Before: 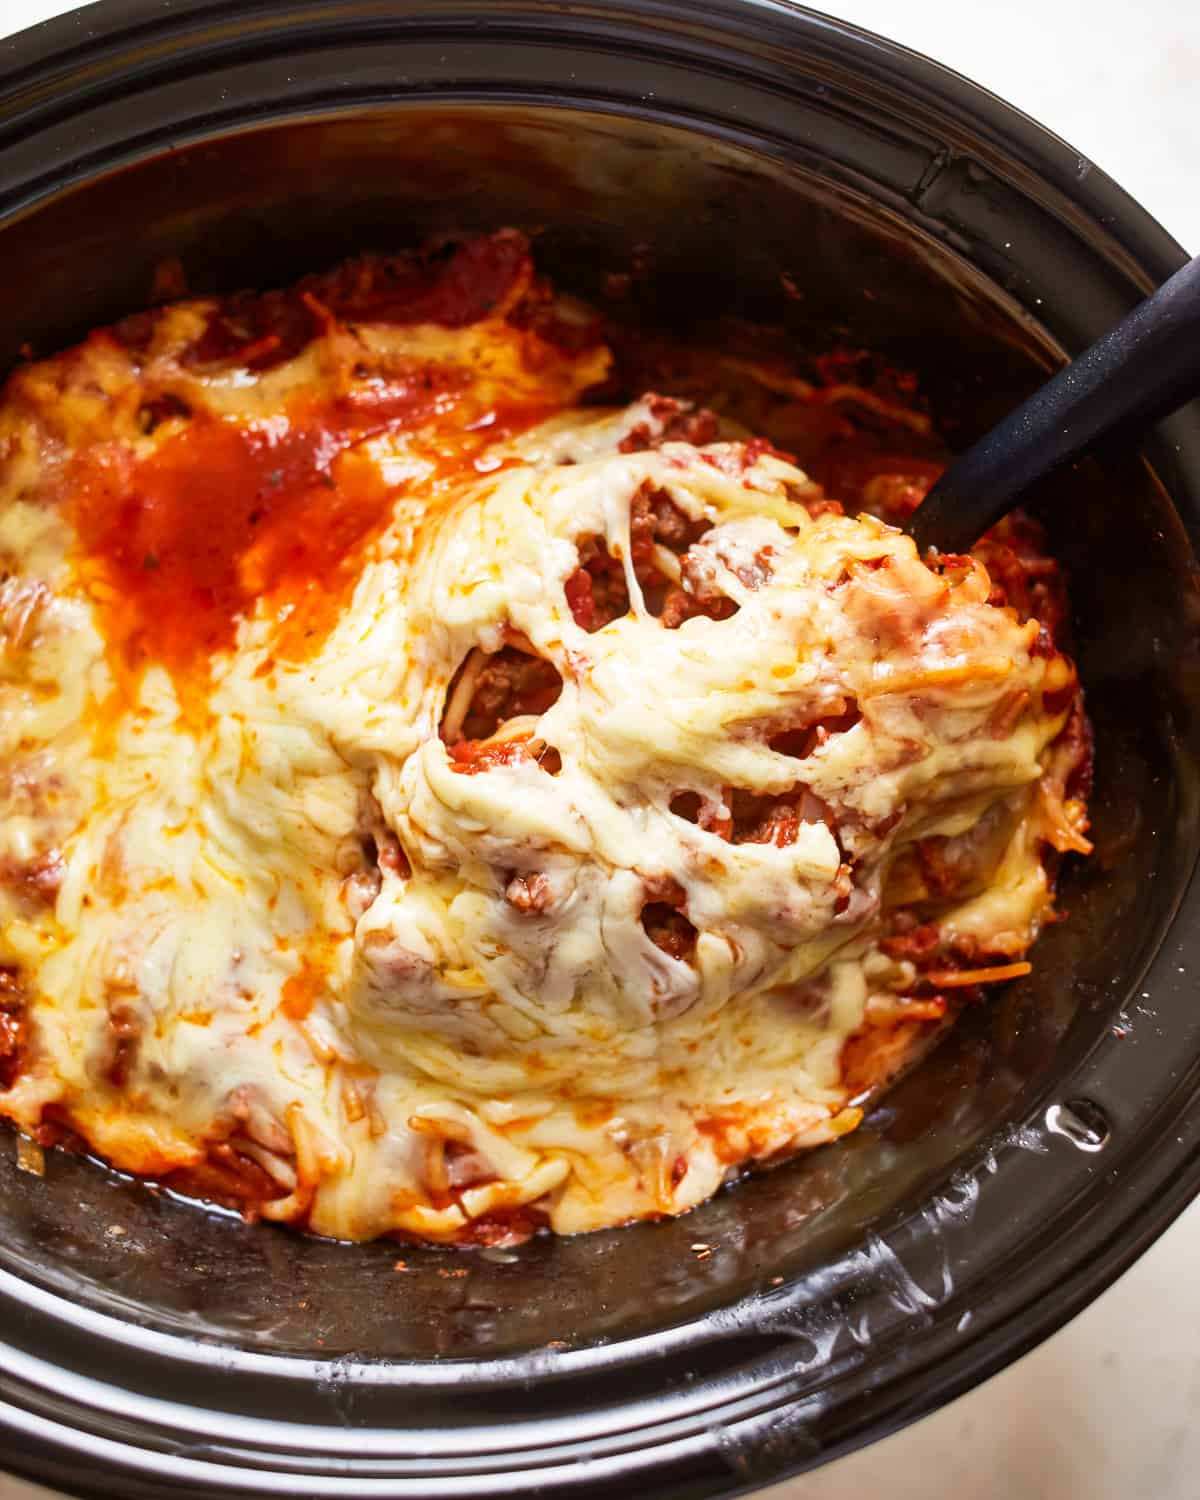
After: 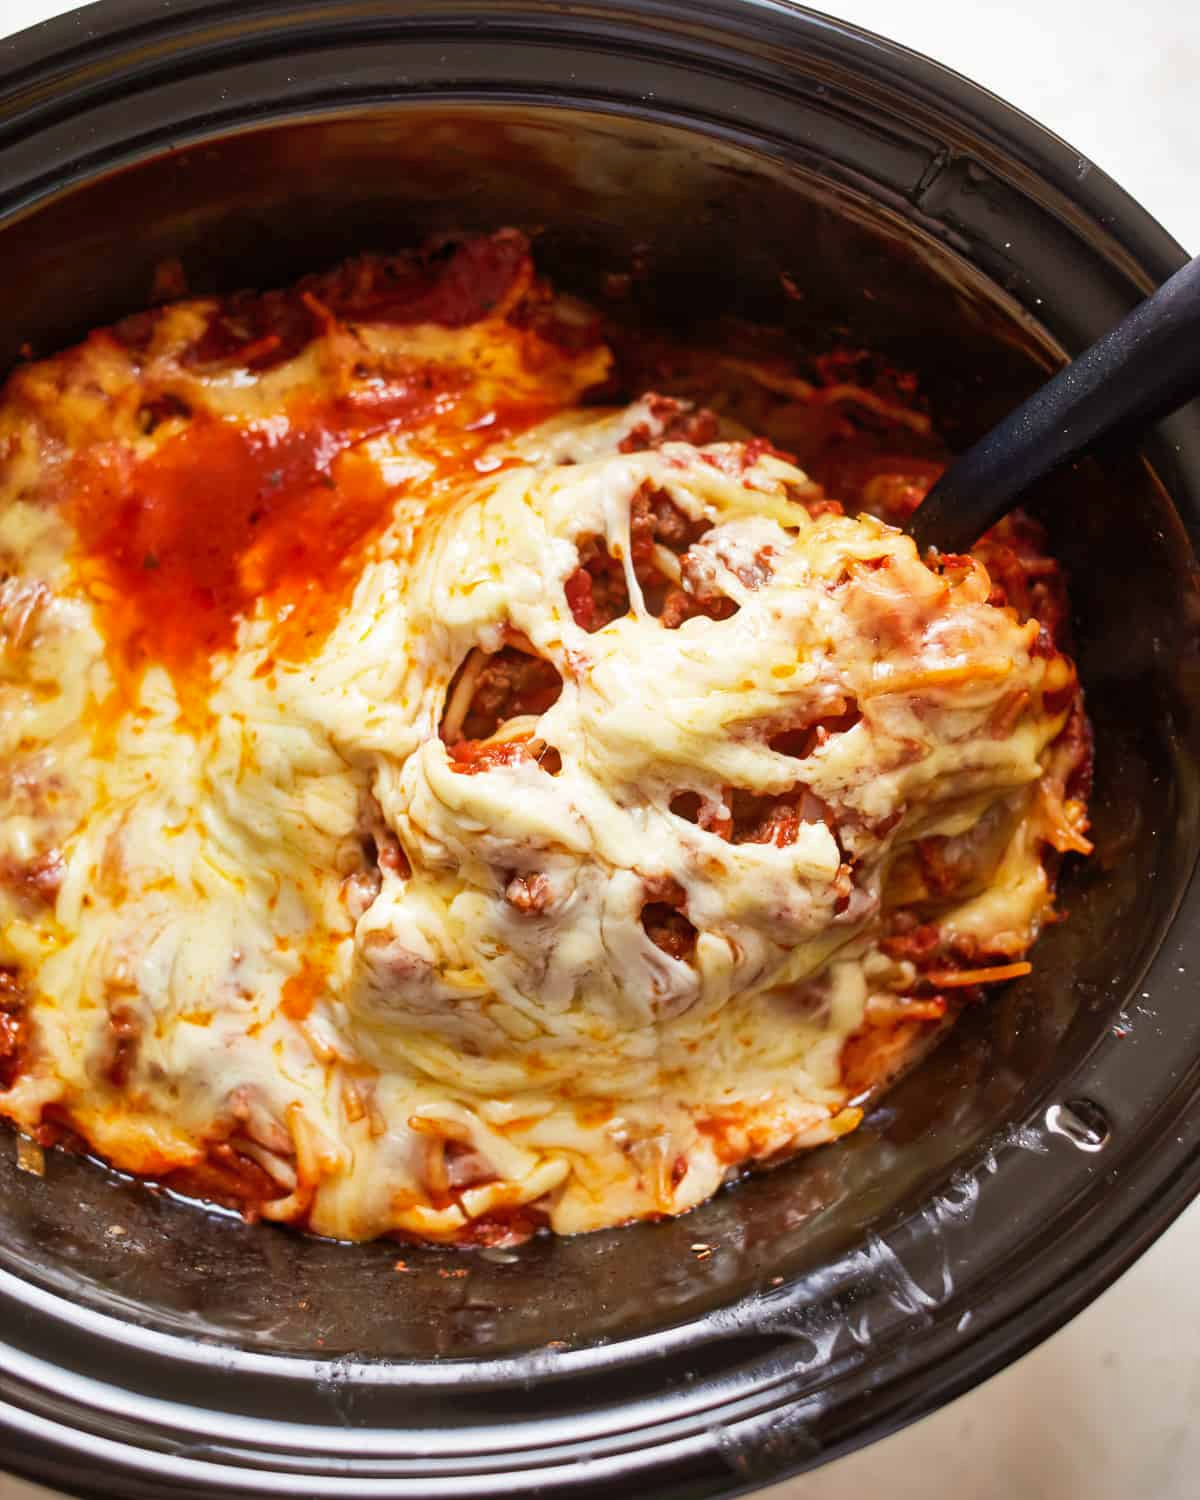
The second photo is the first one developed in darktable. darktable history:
shadows and highlights: shadows 24.83, highlights -26.33
